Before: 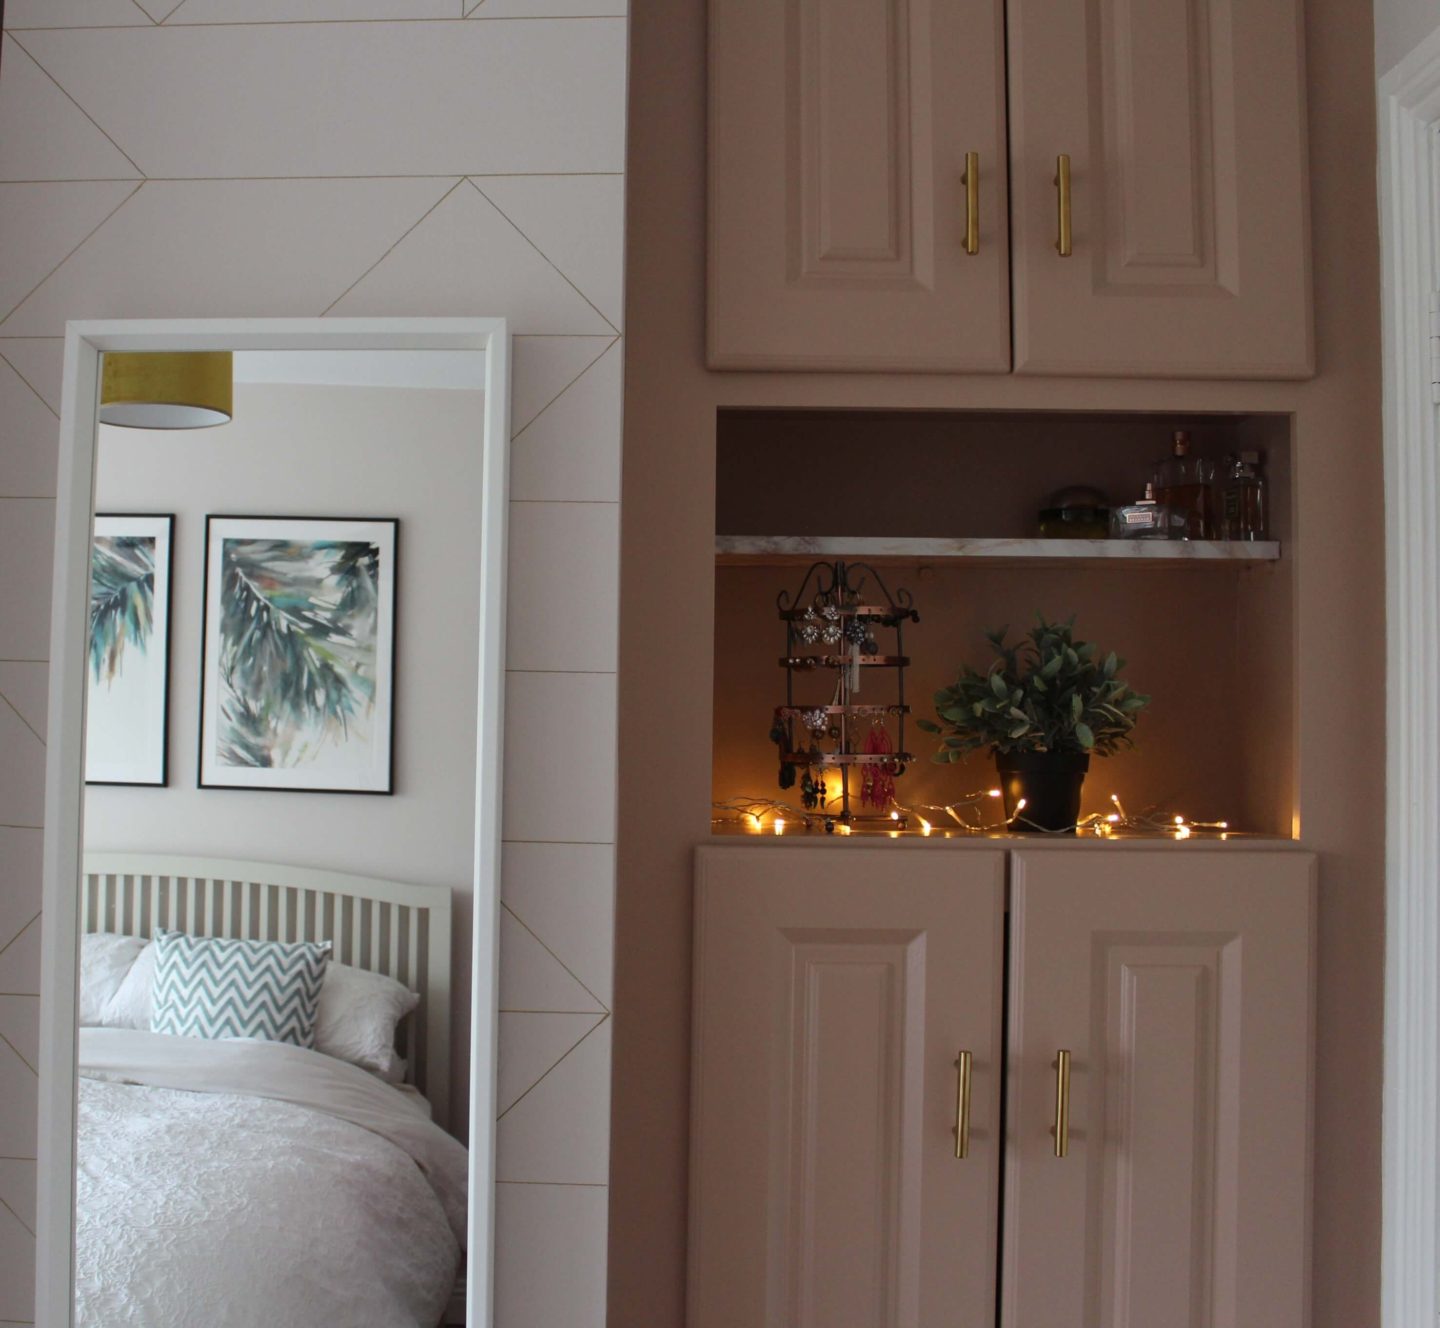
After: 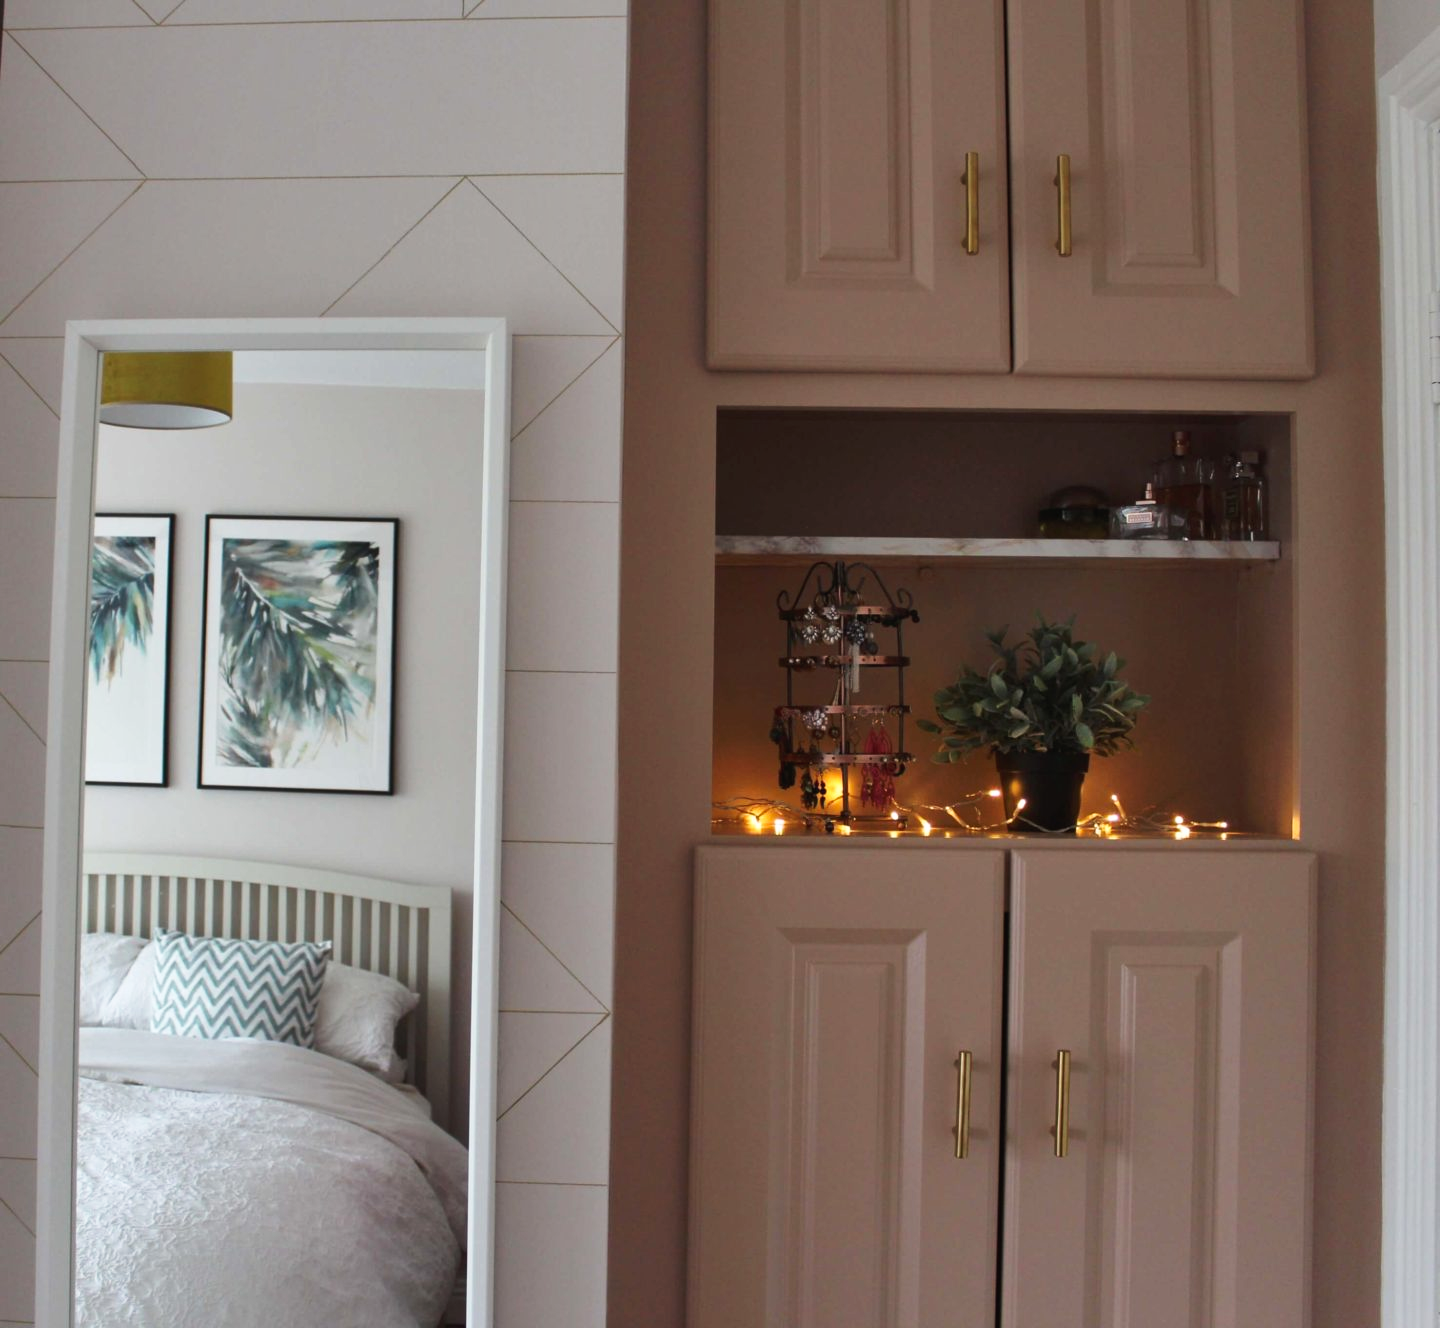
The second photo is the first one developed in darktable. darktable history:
tone curve: curves: ch0 [(0, 0) (0.003, 0.019) (0.011, 0.022) (0.025, 0.03) (0.044, 0.049) (0.069, 0.08) (0.1, 0.111) (0.136, 0.144) (0.177, 0.189) (0.224, 0.23) (0.277, 0.285) (0.335, 0.356) (0.399, 0.428) (0.468, 0.511) (0.543, 0.597) (0.623, 0.682) (0.709, 0.773) (0.801, 0.865) (0.898, 0.945) (1, 1)], preserve colors none
shadows and highlights: shadows 32.83, highlights -47.7, soften with gaussian
